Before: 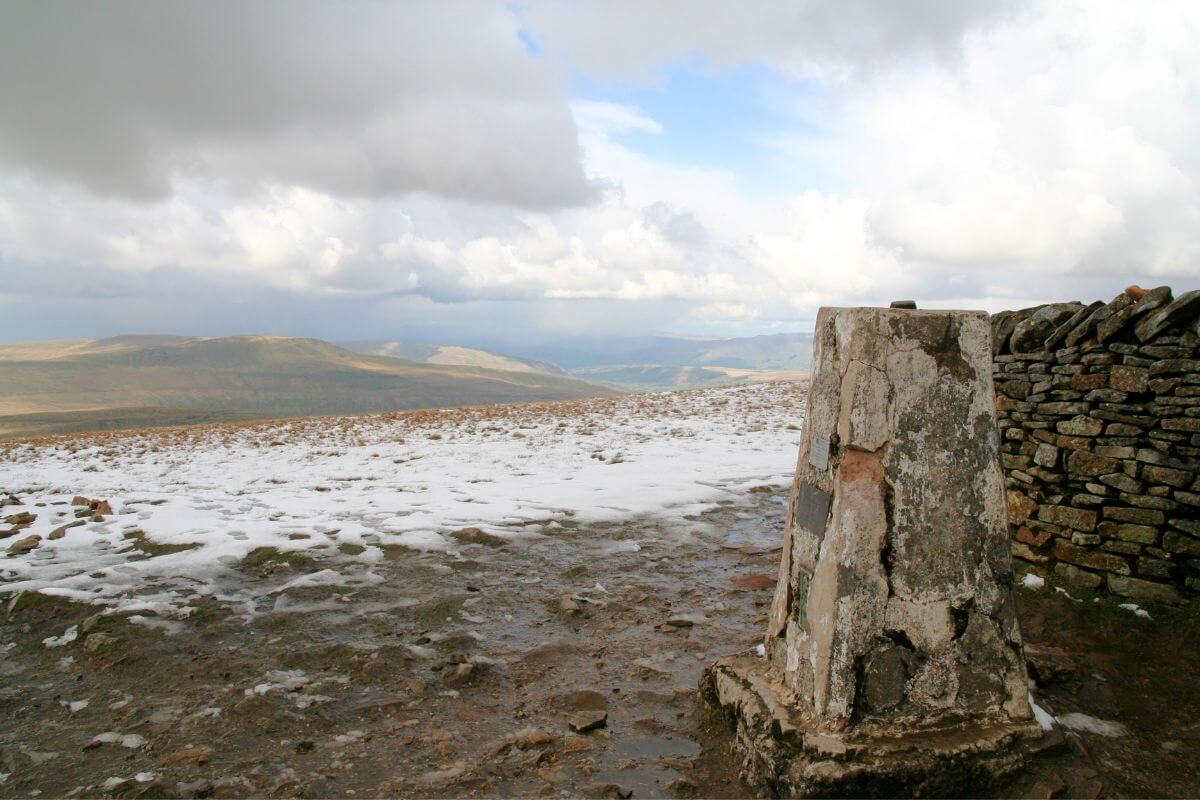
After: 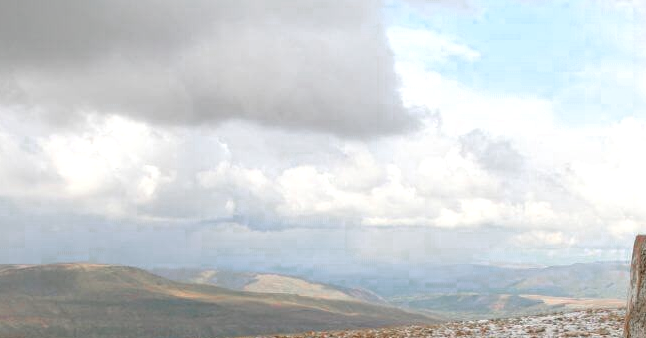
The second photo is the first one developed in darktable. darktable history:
color zones: curves: ch0 [(0, 0.466) (0.128, 0.466) (0.25, 0.5) (0.375, 0.456) (0.5, 0.5) (0.625, 0.5) (0.737, 0.652) (0.875, 0.5)]; ch1 [(0, 0.603) (0.125, 0.618) (0.261, 0.348) (0.372, 0.353) (0.497, 0.363) (0.611, 0.45) (0.731, 0.427) (0.875, 0.518) (0.998, 0.652)]; ch2 [(0, 0.559) (0.125, 0.451) (0.253, 0.564) (0.37, 0.578) (0.5, 0.466) (0.625, 0.471) (0.731, 0.471) (0.88, 0.485)]
local contrast: detail 130%
crop: left 15.306%, top 9.065%, right 30.789%, bottom 48.638%
